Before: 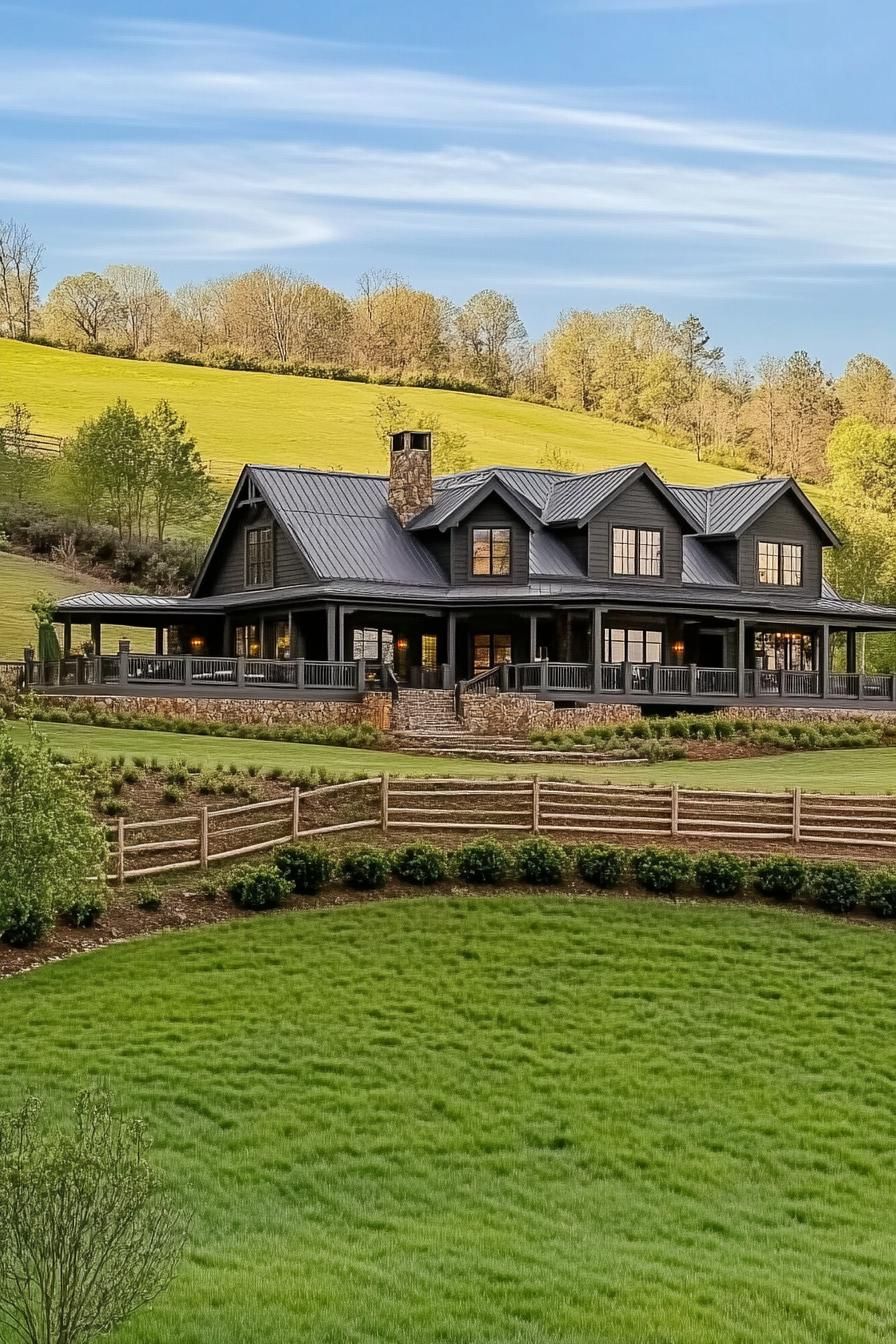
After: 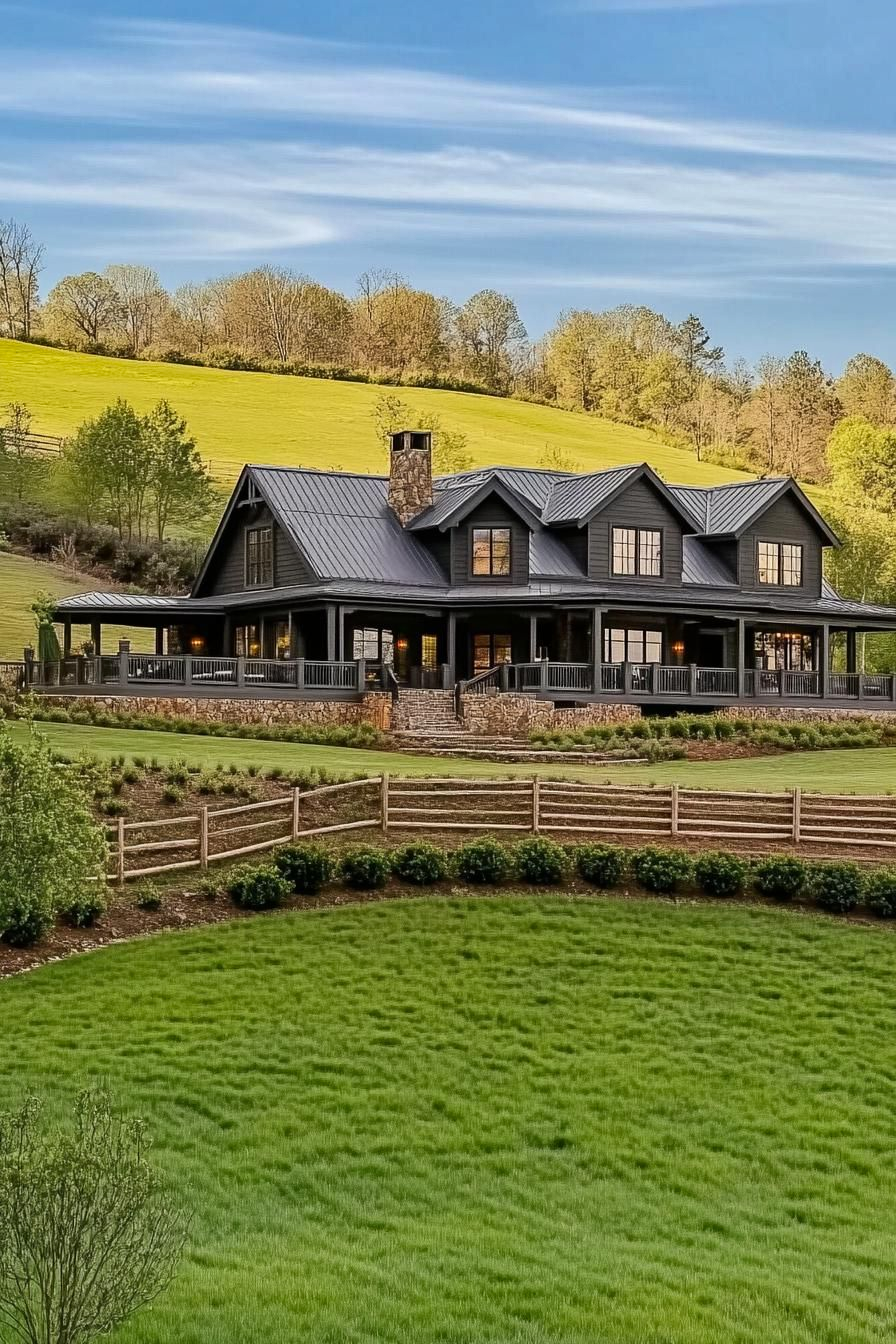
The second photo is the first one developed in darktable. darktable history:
shadows and highlights: shadows 43.53, white point adjustment -1.59, soften with gaussian
contrast brightness saturation: contrast 0.08, saturation 0.023
